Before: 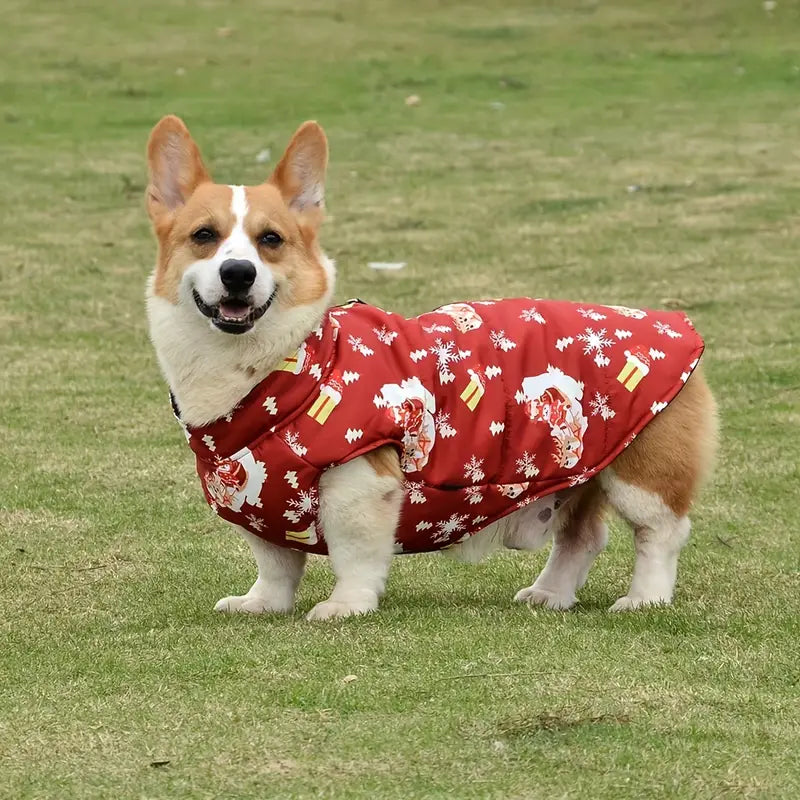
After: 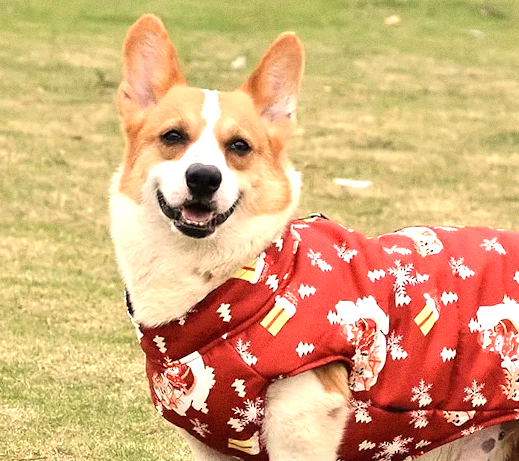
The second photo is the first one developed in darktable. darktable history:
grain: coarseness 0.09 ISO
exposure: exposure 0.556 EV, compensate highlight preservation false
crop and rotate: angle -4.99°, left 2.122%, top 6.945%, right 27.566%, bottom 30.519%
shadows and highlights: radius 44.78, white point adjustment 6.64, compress 79.65%, highlights color adjustment 78.42%, soften with gaussian
white balance: red 1.127, blue 0.943
